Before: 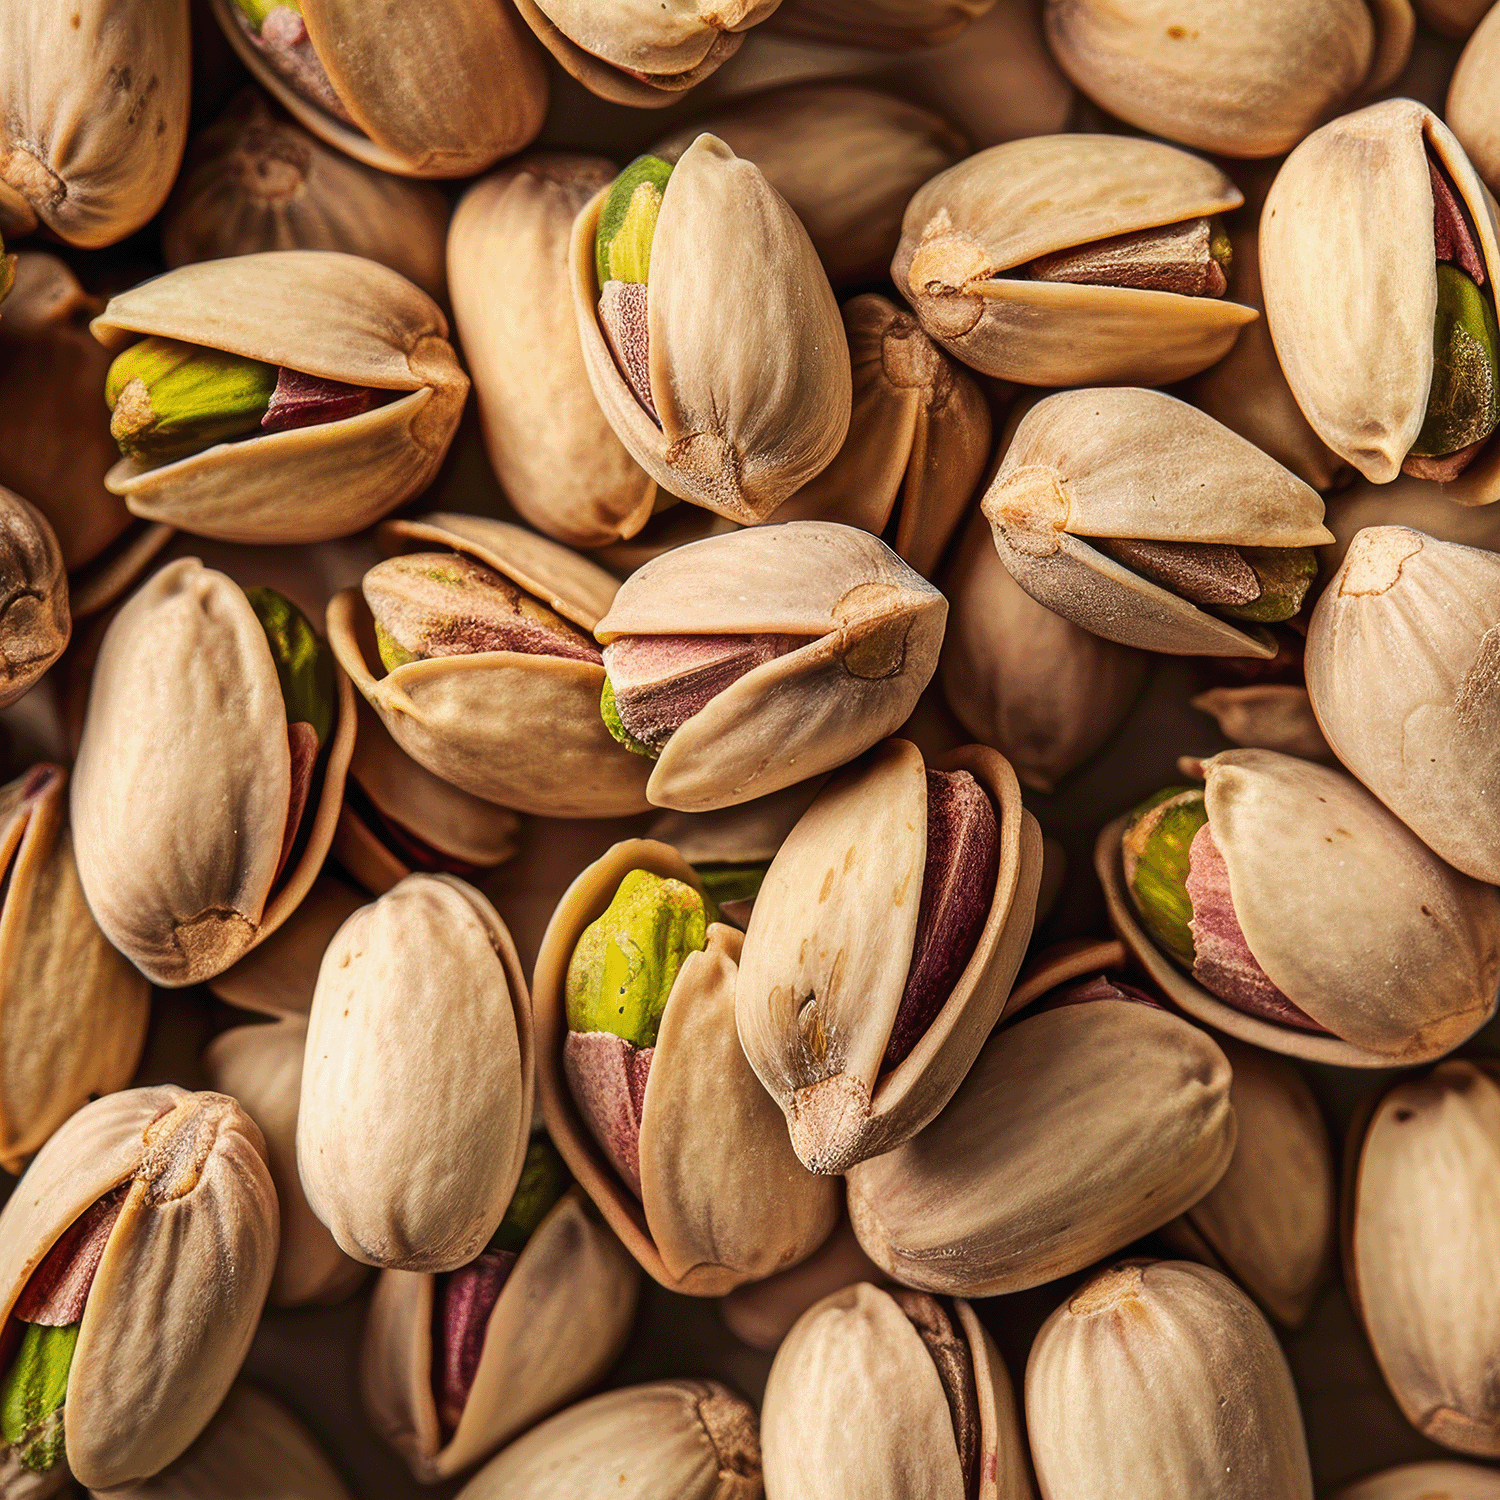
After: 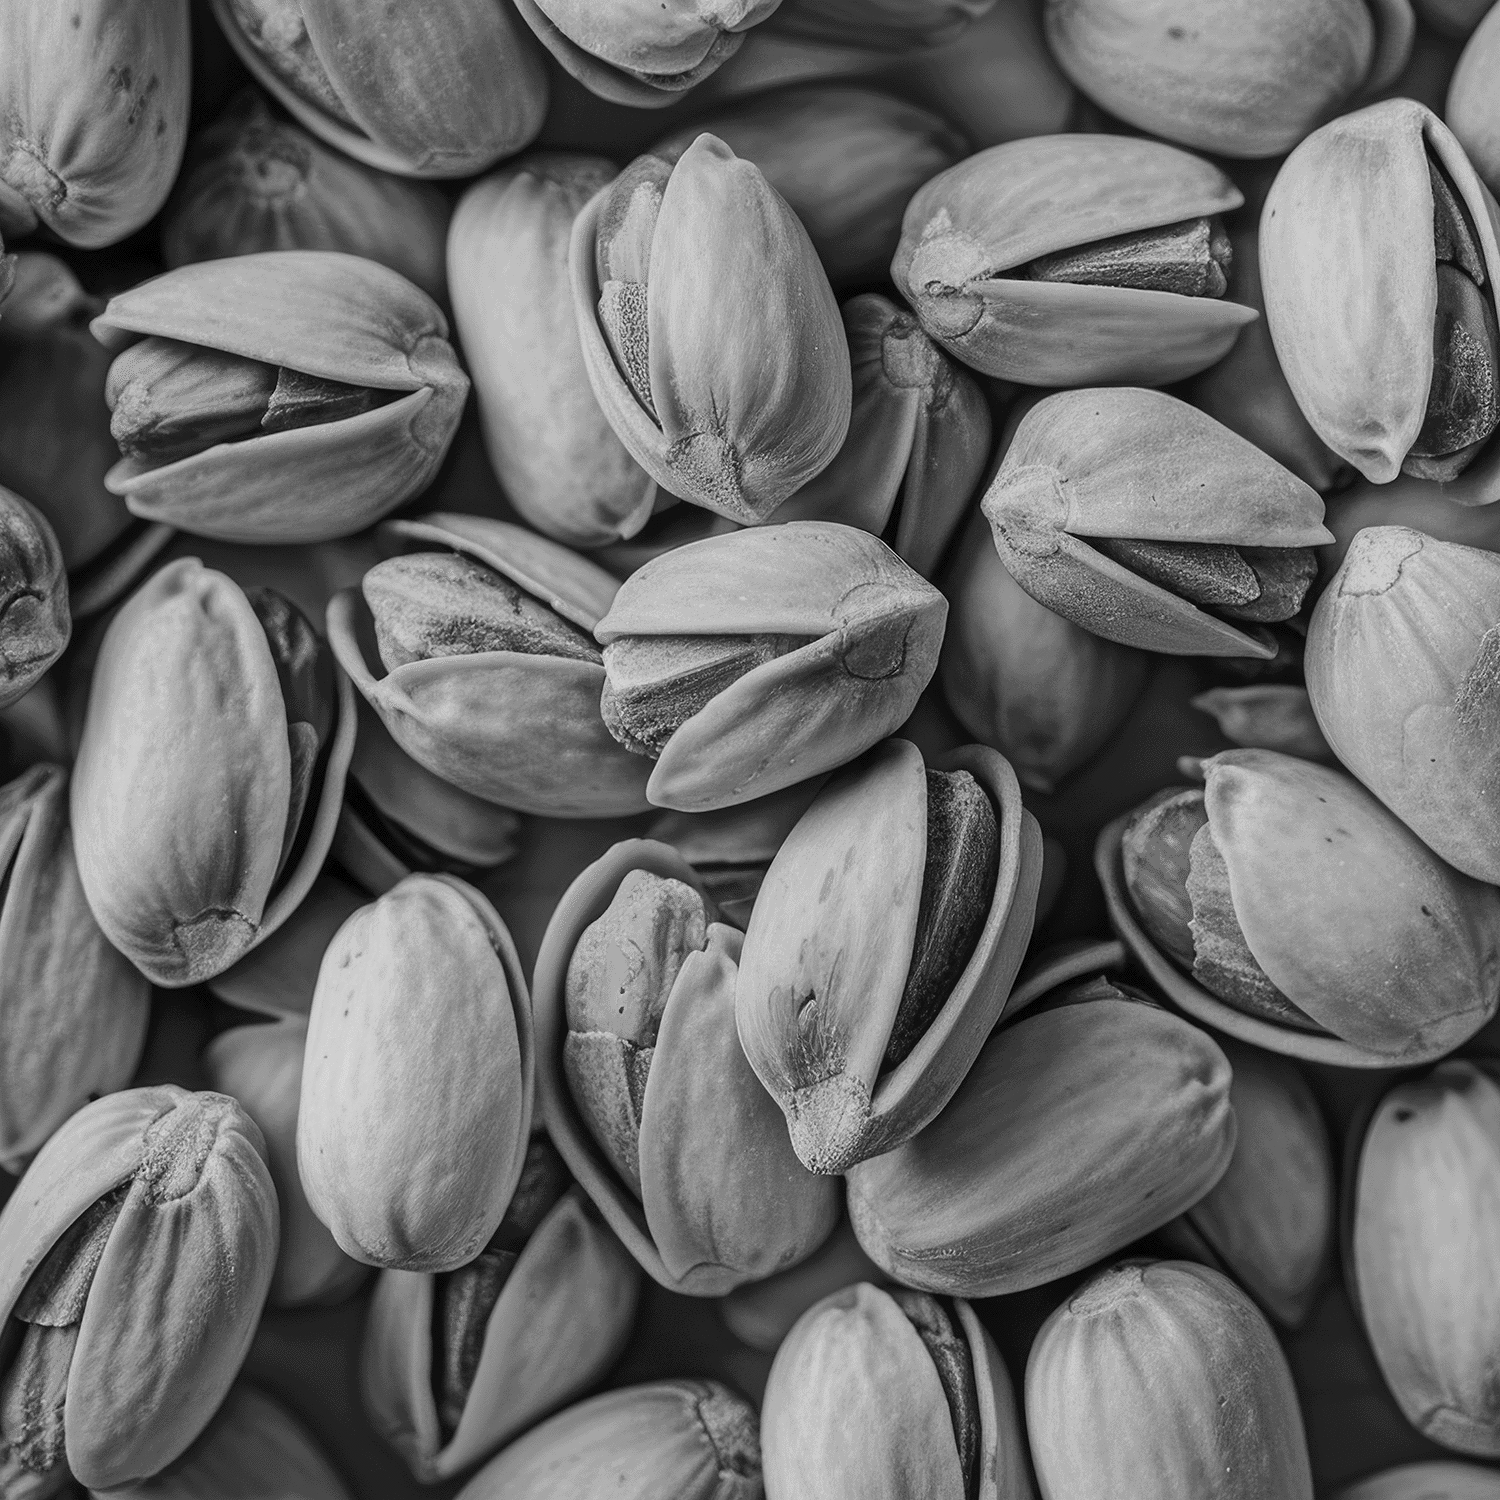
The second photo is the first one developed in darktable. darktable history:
tone equalizer: -8 EV 0.25 EV, -7 EV 0.417 EV, -6 EV 0.417 EV, -5 EV 0.25 EV, -3 EV -0.25 EV, -2 EV -0.417 EV, -1 EV -0.417 EV, +0 EV -0.25 EV, edges refinement/feathering 500, mask exposure compensation -1.57 EV, preserve details guided filter
monochrome: a 2.21, b -1.33, size 2.2
